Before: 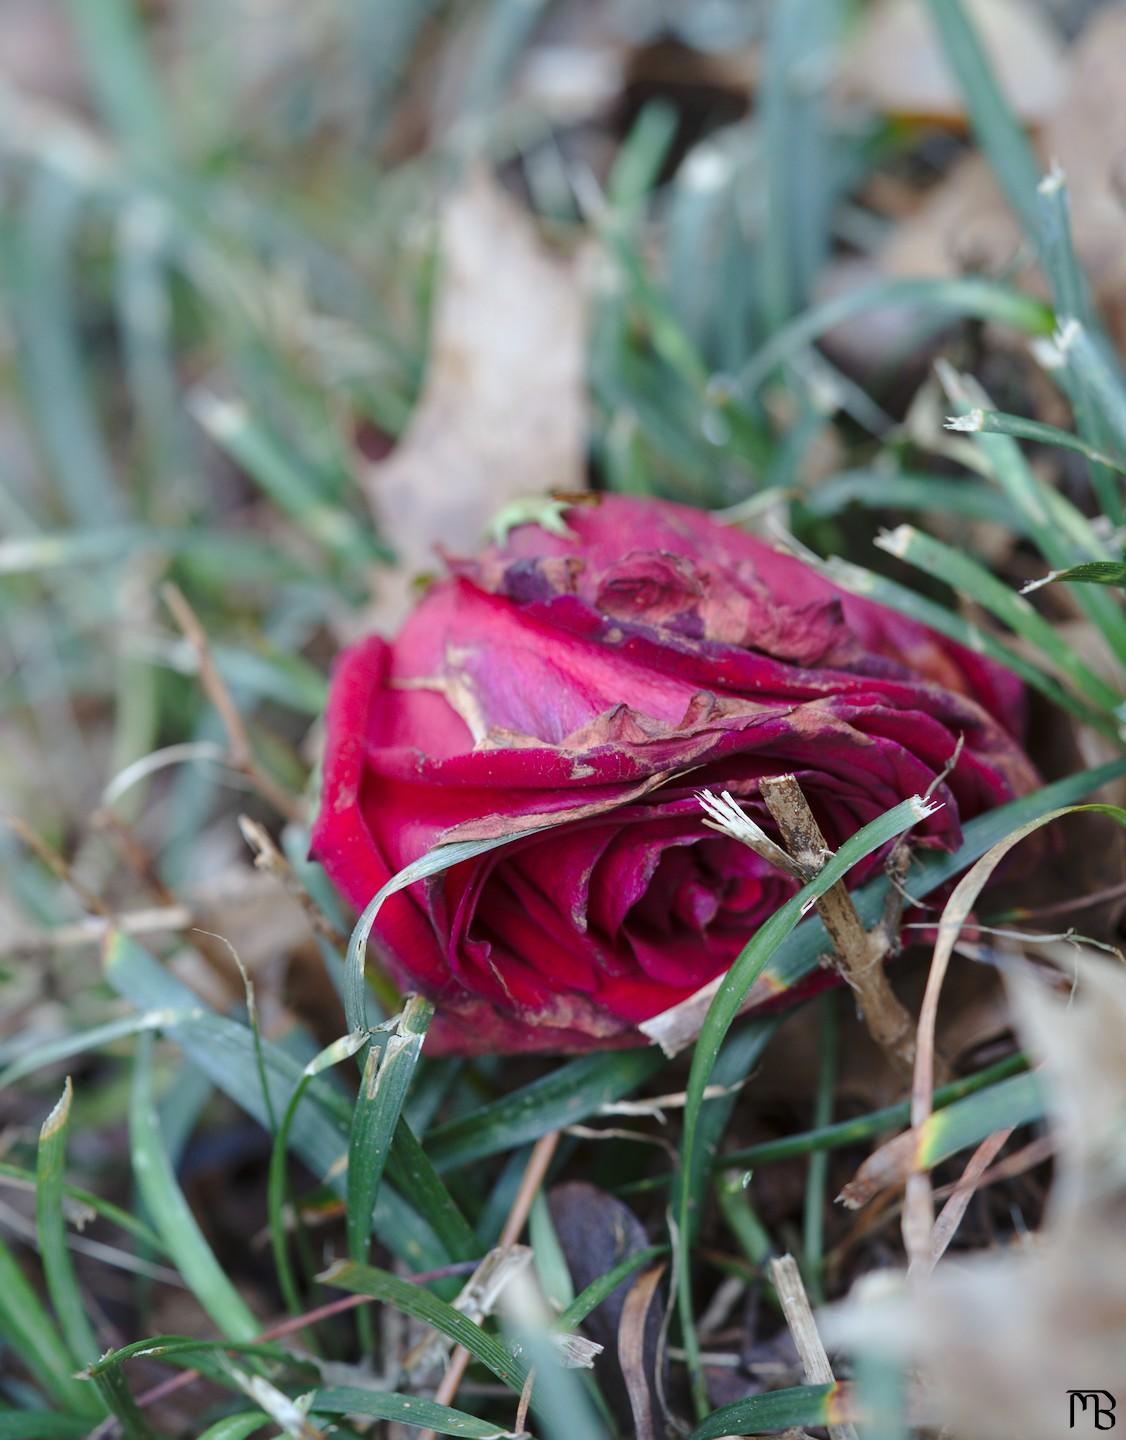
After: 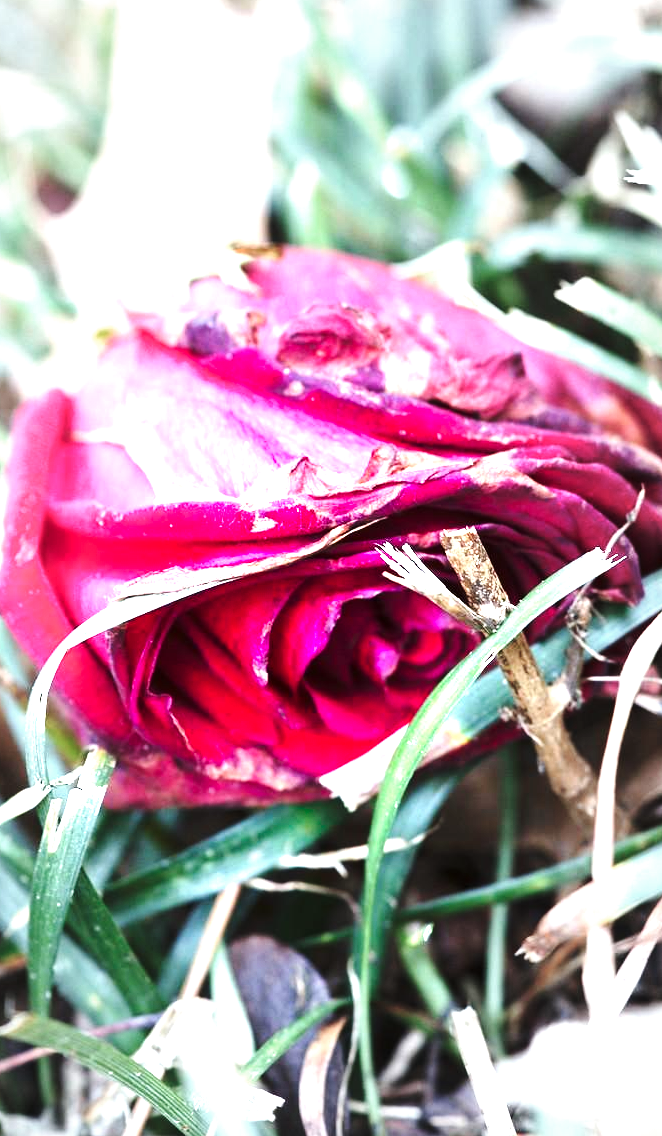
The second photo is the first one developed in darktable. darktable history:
crop and rotate: left 28.339%, top 17.196%, right 12.814%, bottom 3.864%
contrast brightness saturation: contrast 0.046
base curve: curves: ch0 [(0, 0) (0.026, 0.03) (0.109, 0.232) (0.351, 0.748) (0.669, 0.968) (1, 1)], preserve colors none
vignetting: fall-off start 16.1%, fall-off radius 100.01%, brightness -0.275, center (-0.075, 0.065), width/height ratio 0.72, unbound false
levels: levels [0, 0.374, 0.749]
